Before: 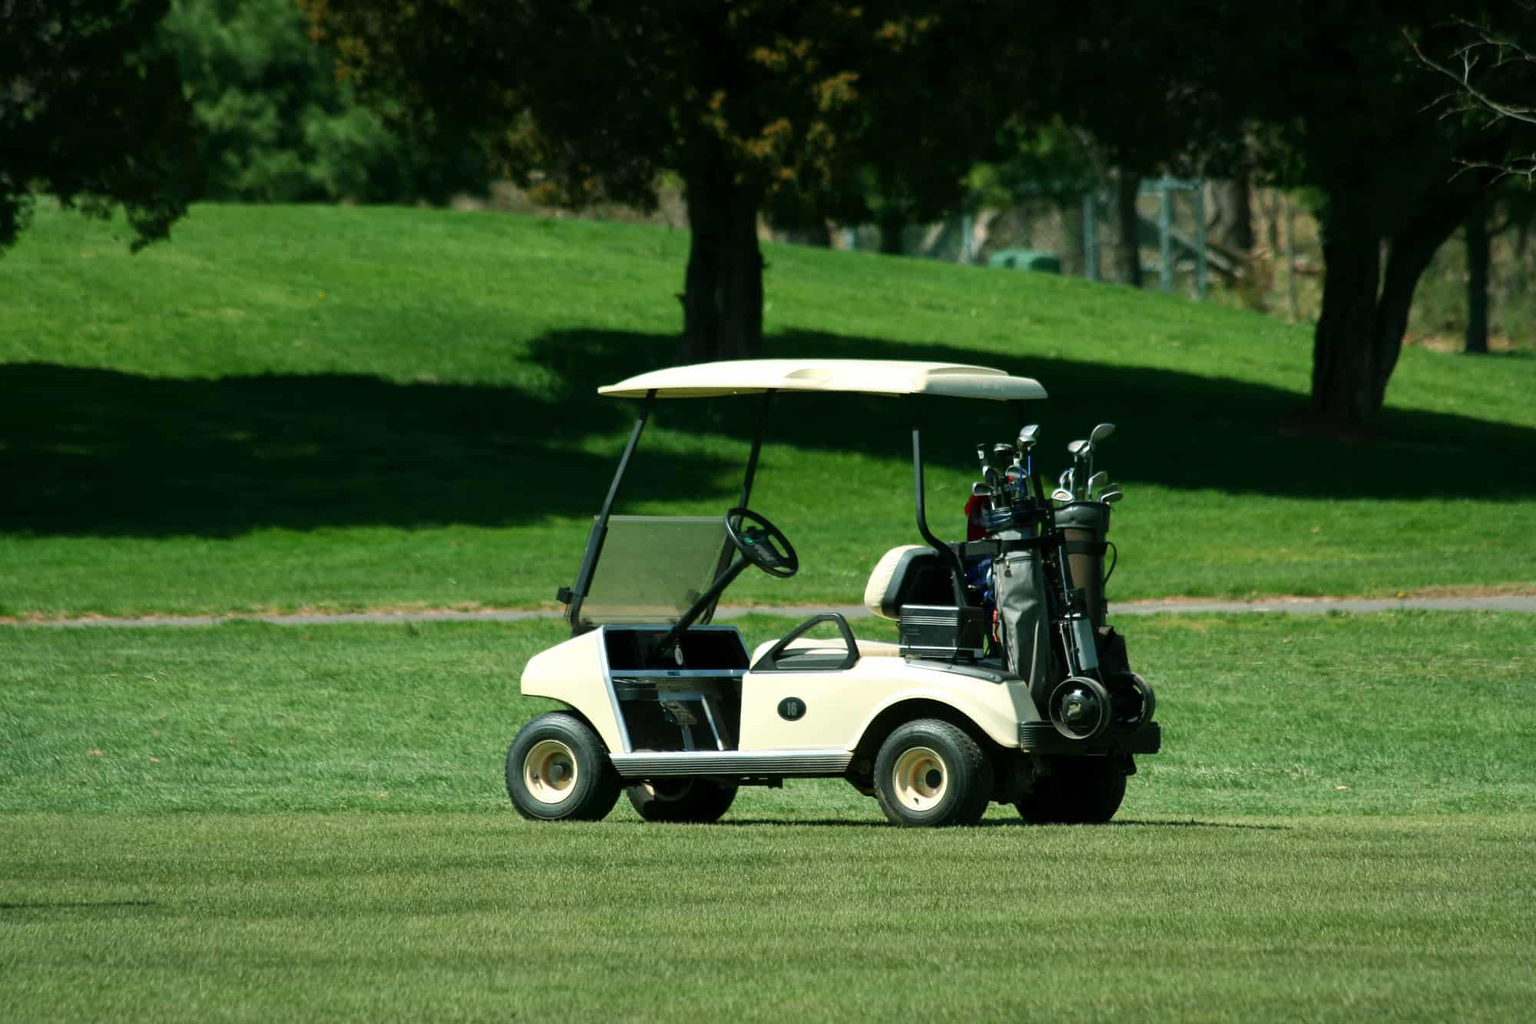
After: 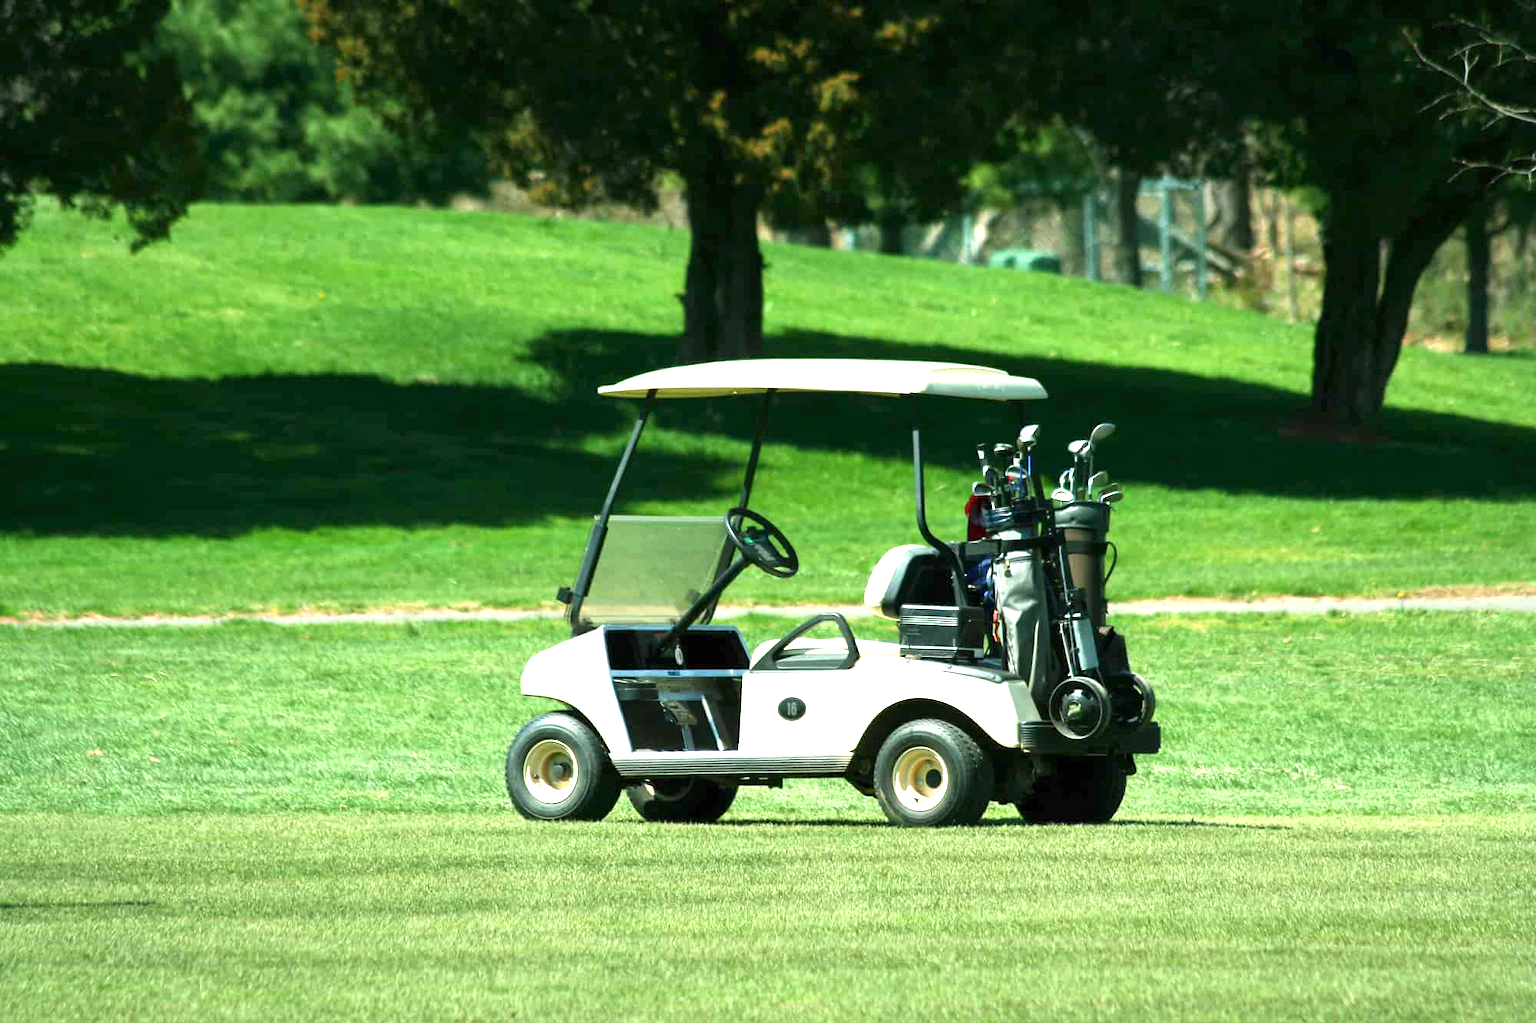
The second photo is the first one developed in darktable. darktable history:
levels: white 99.89%
exposure: black level correction 0, exposure 1.464 EV, compensate highlight preservation false
